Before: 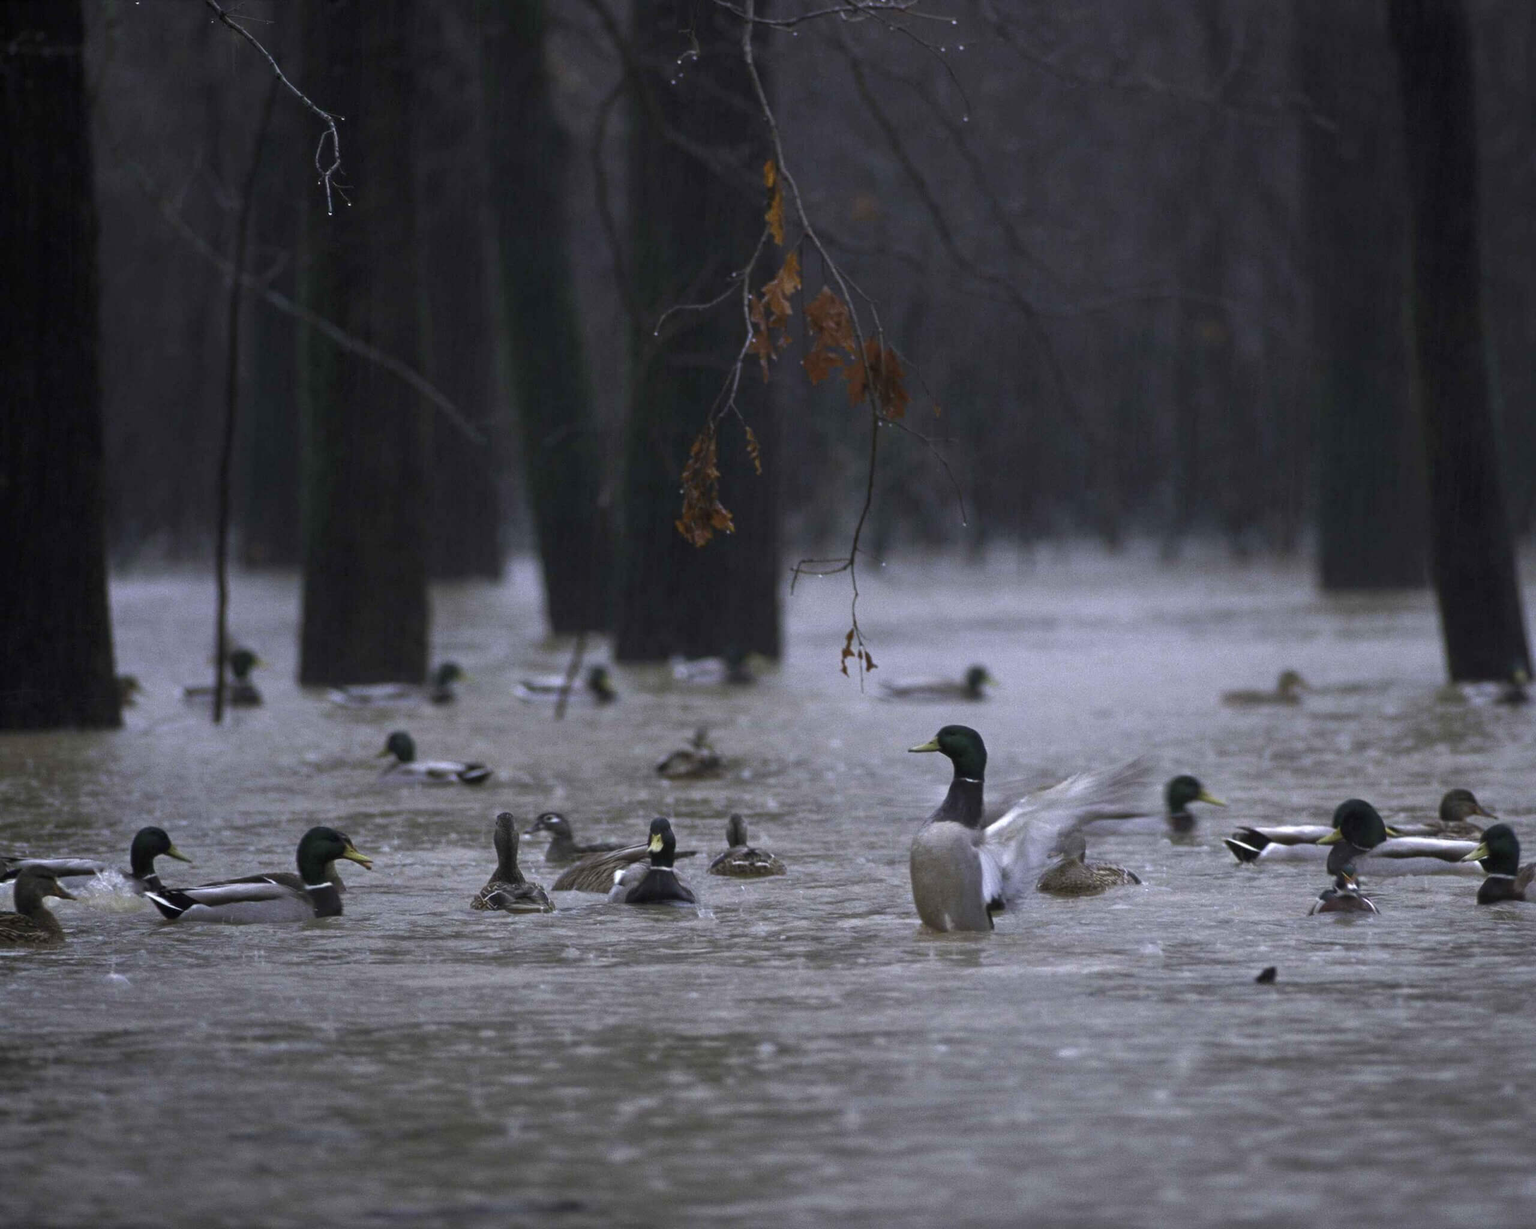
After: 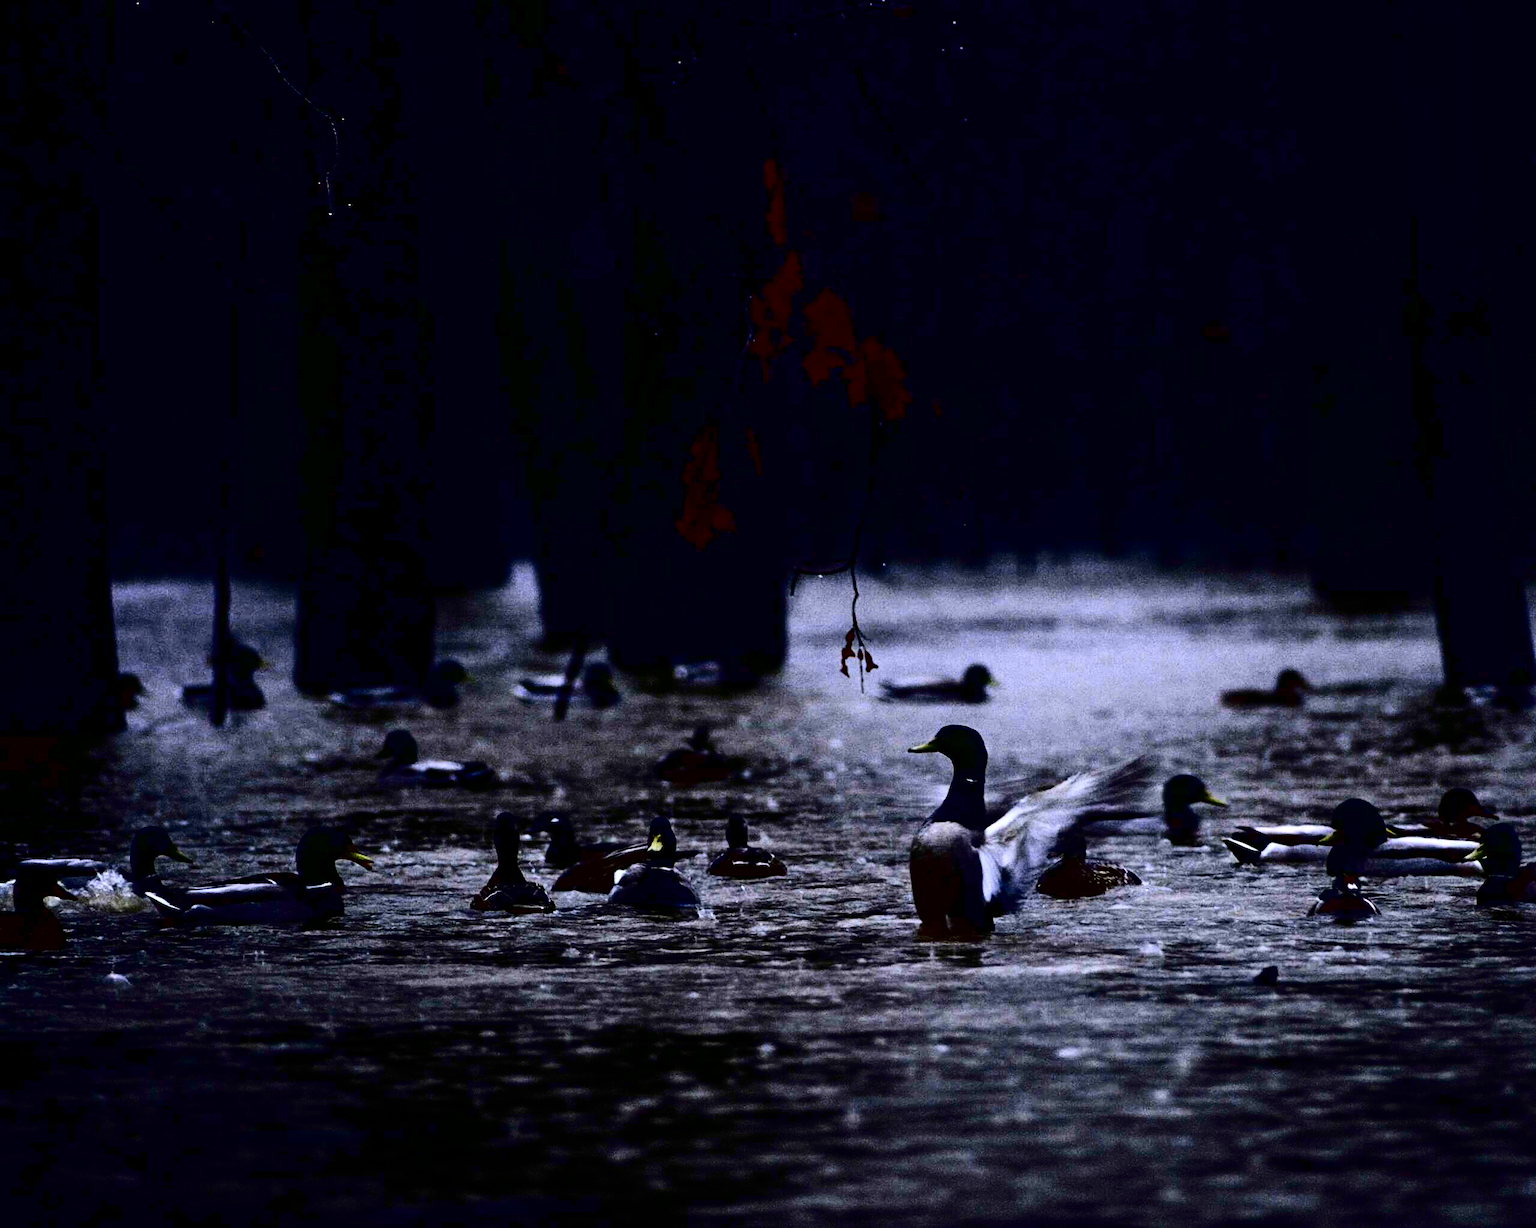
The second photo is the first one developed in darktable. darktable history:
contrast brightness saturation: contrast 0.752, brightness -0.991, saturation 0.992
